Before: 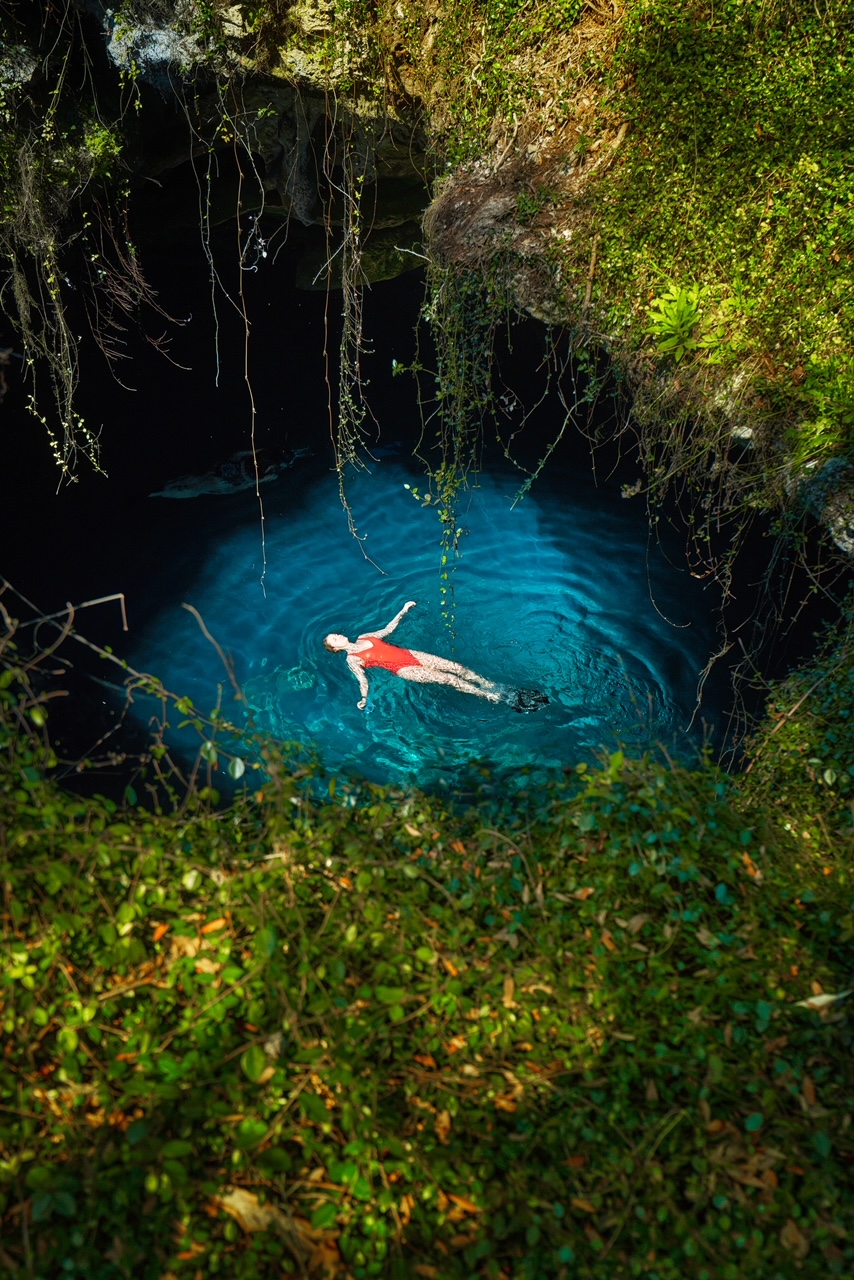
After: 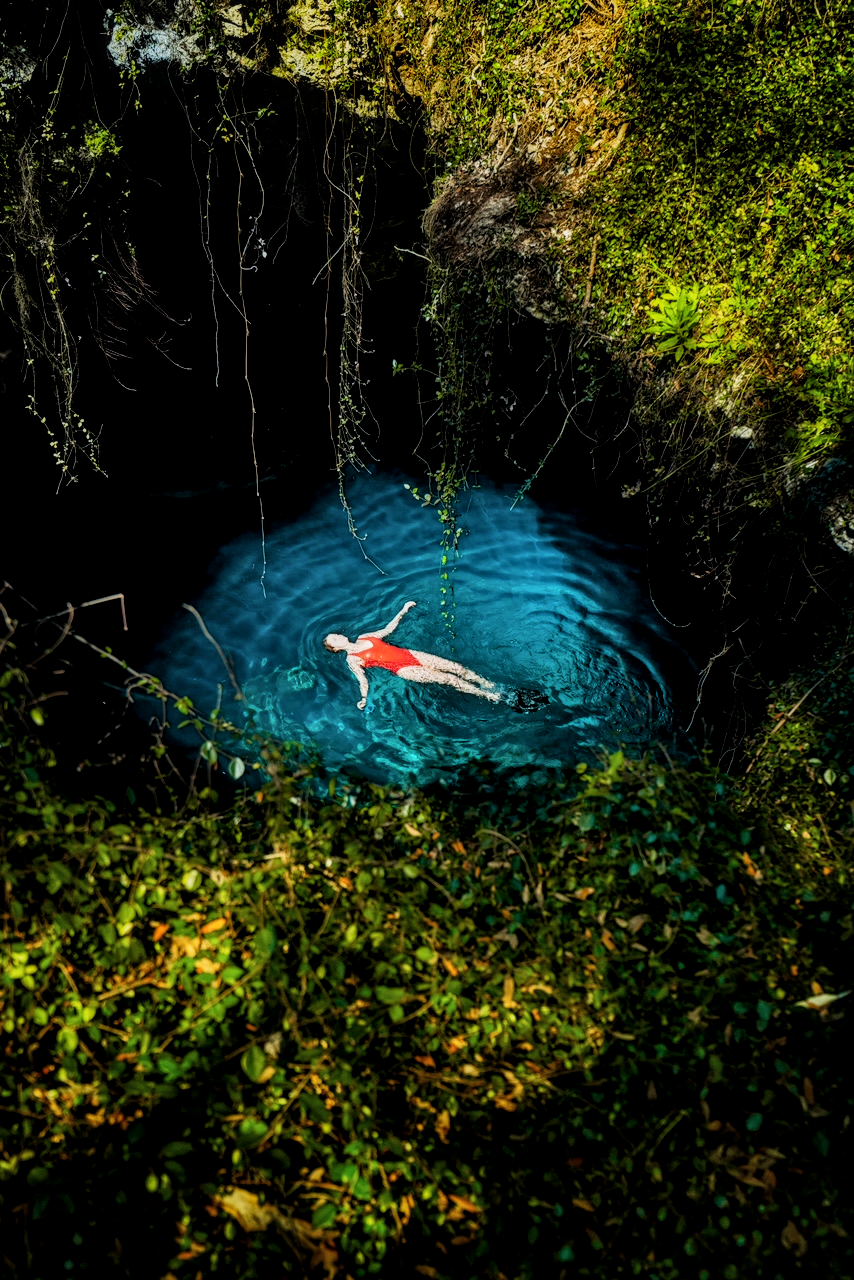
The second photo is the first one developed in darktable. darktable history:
filmic rgb: black relative exposure -5.1 EV, white relative exposure 3.96 EV, hardness 2.9, contrast 1.412, highlights saturation mix -31.05%
color balance rgb: perceptual saturation grading › global saturation 16.058%, global vibrance 9.306%
local contrast: on, module defaults
